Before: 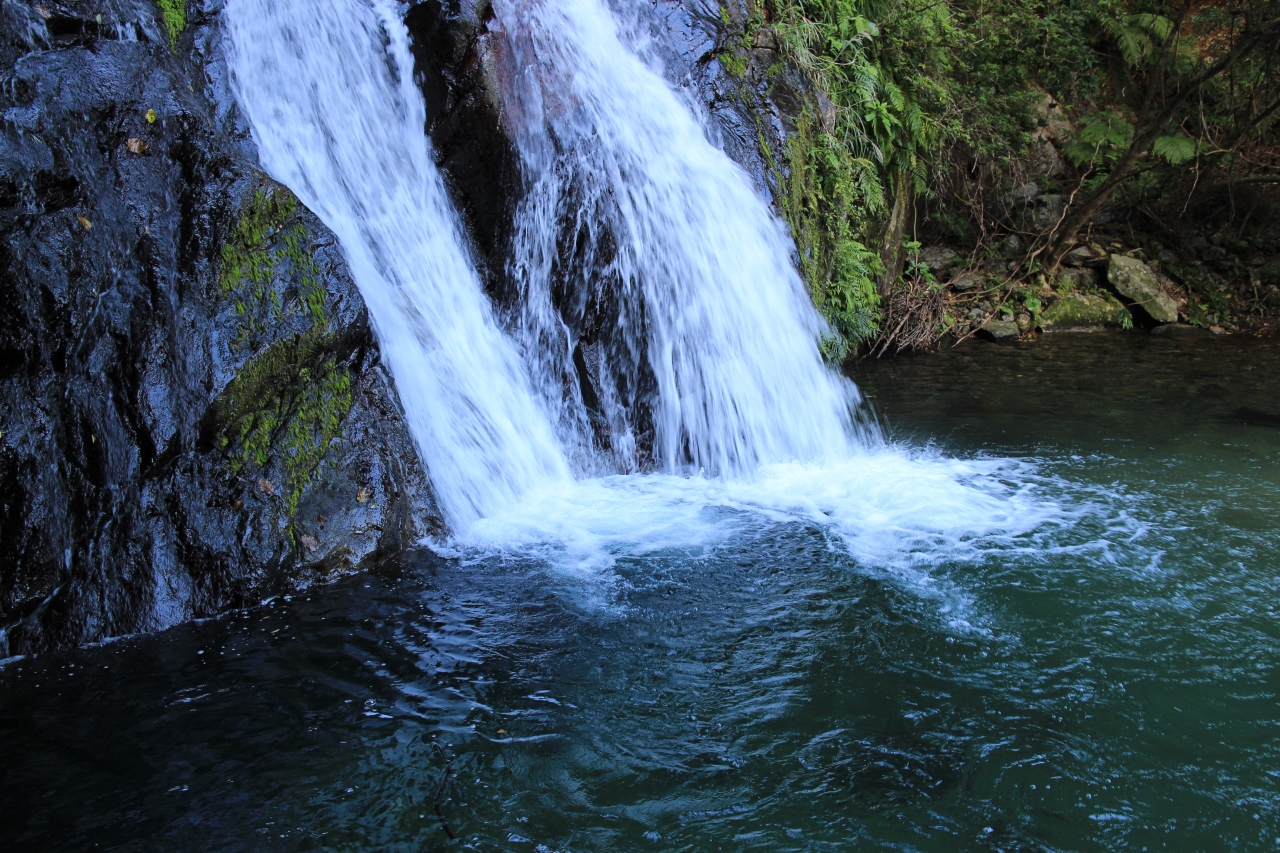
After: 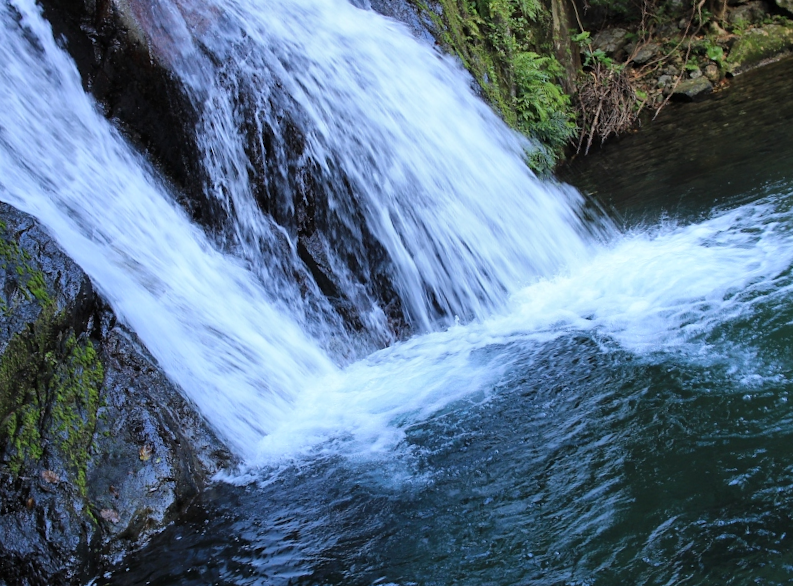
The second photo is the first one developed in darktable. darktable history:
color zones: mix 20.11%
color correction: highlights a* 0.076, highlights b* -0.66
crop and rotate: angle 19.16°, left 6.888%, right 4.063%, bottom 1.156%
shadows and highlights: shadows 21.04, highlights -81.81, soften with gaussian
